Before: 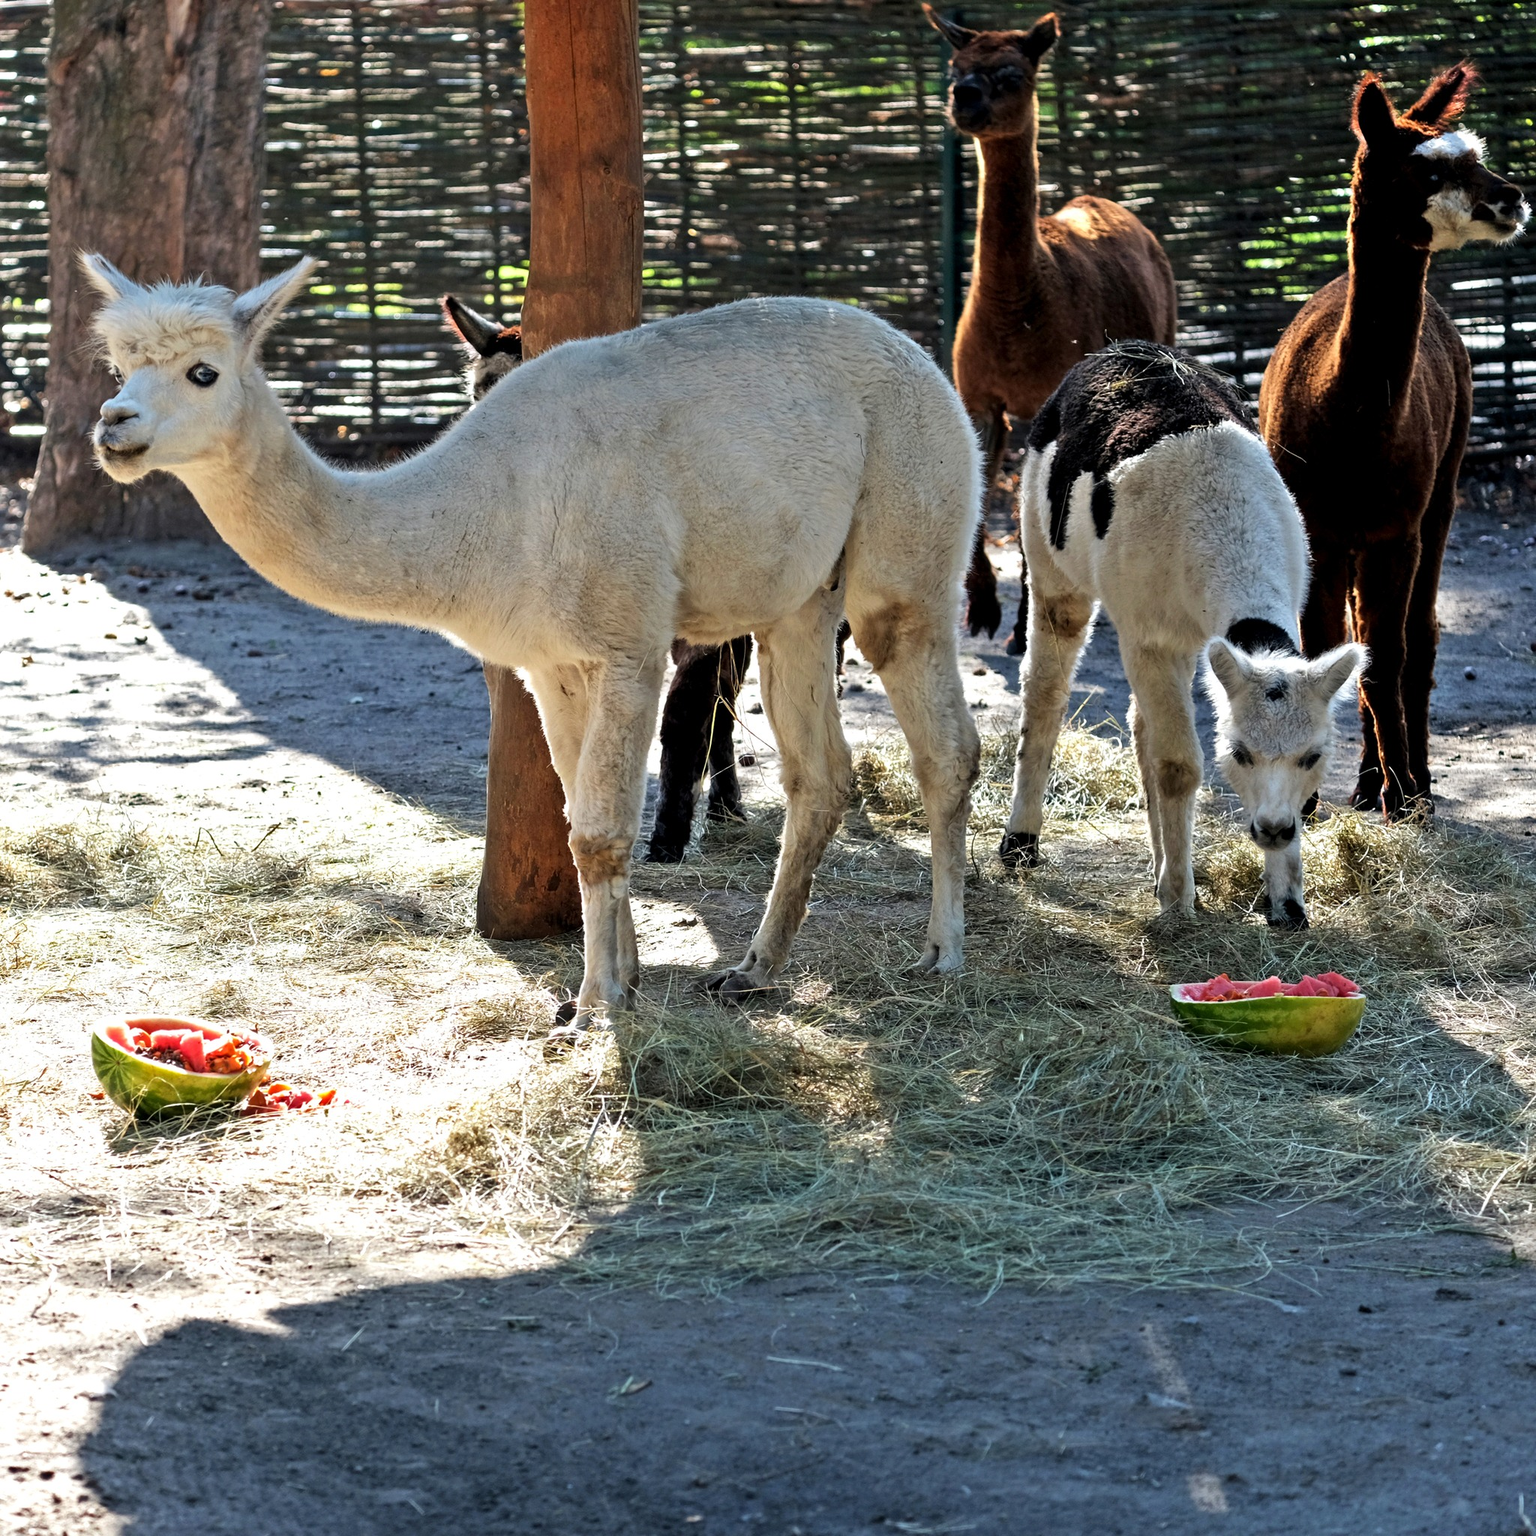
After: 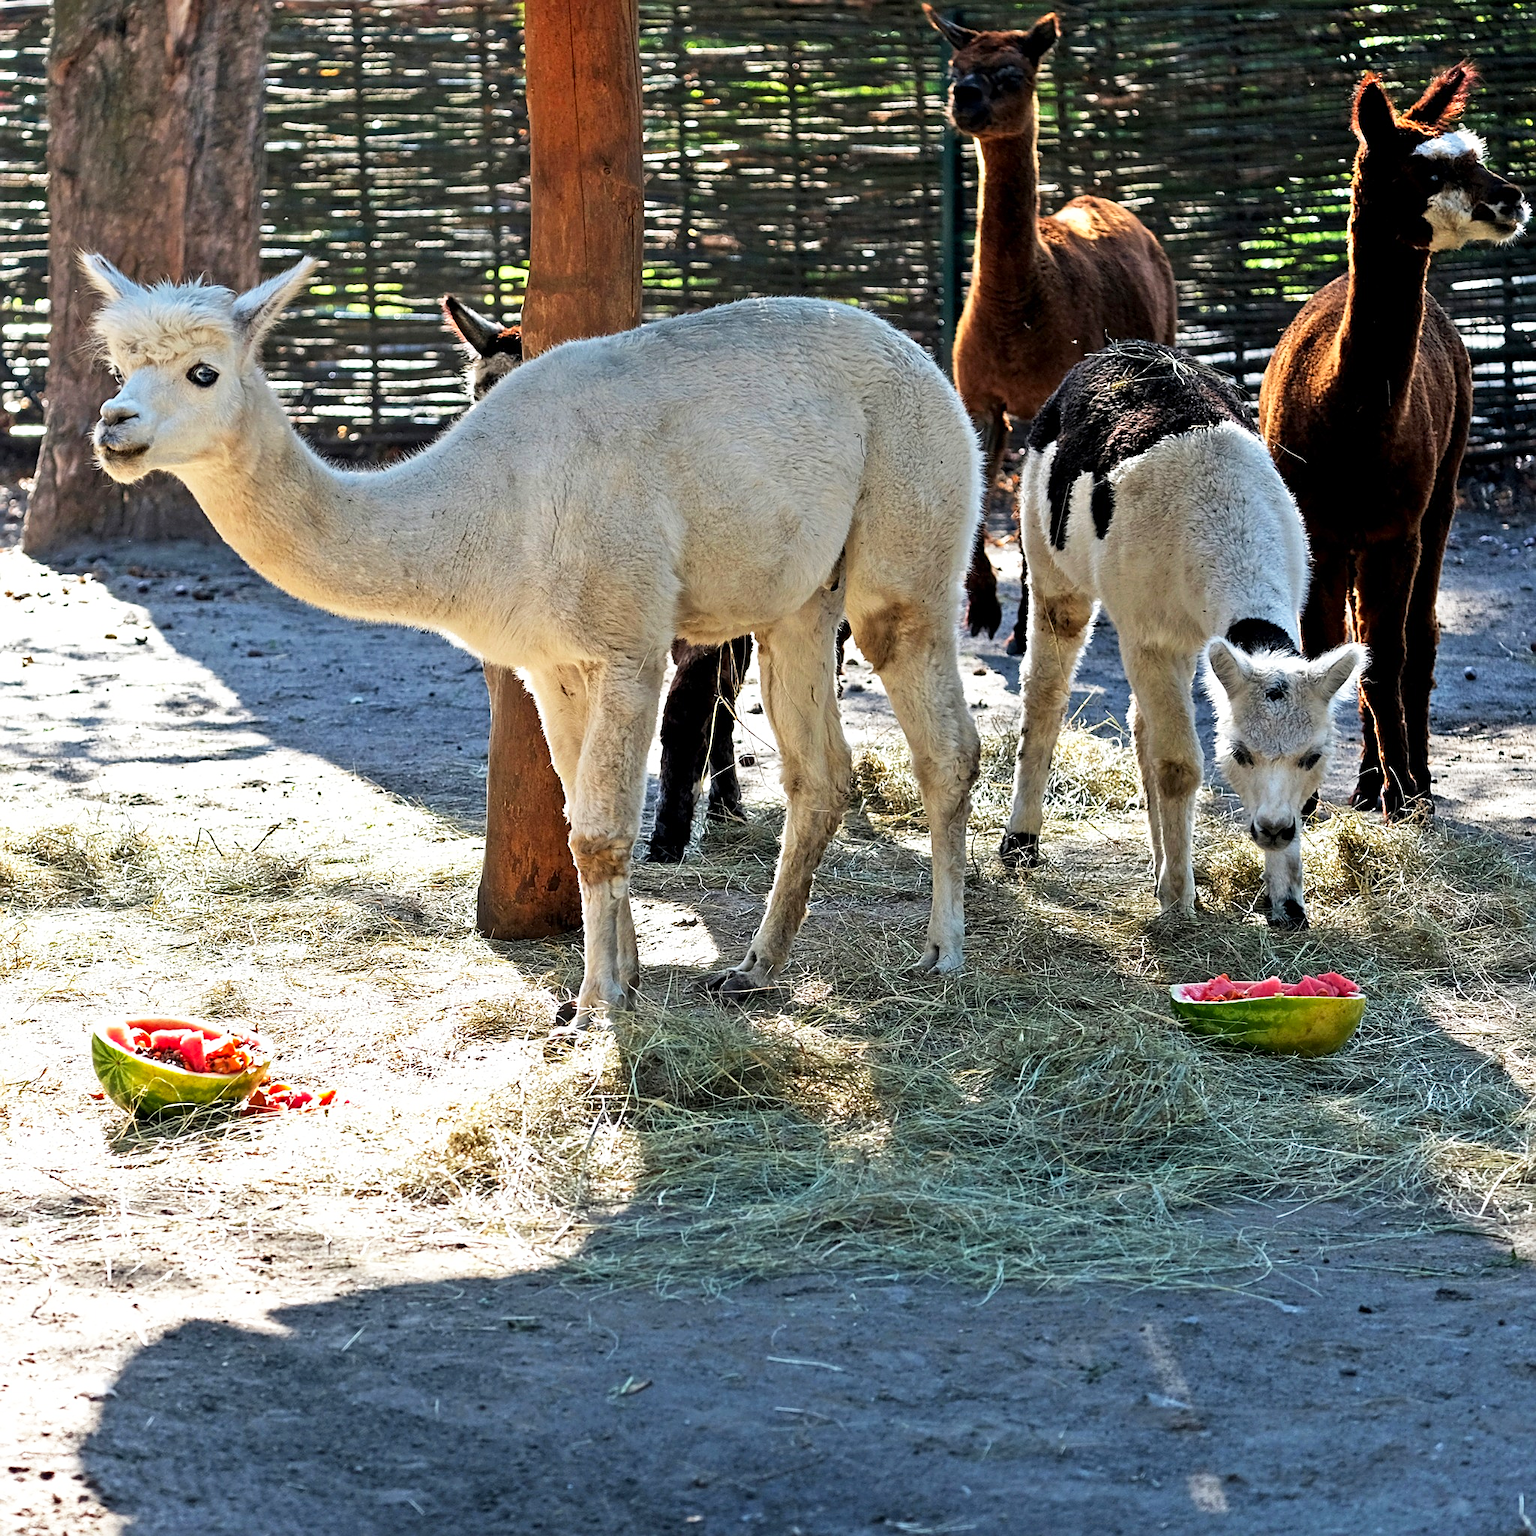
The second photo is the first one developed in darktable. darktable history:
contrast brightness saturation: saturation 0.127
sharpen: on, module defaults
base curve: curves: ch0 [(0, 0) (0.666, 0.806) (1, 1)], preserve colors none
